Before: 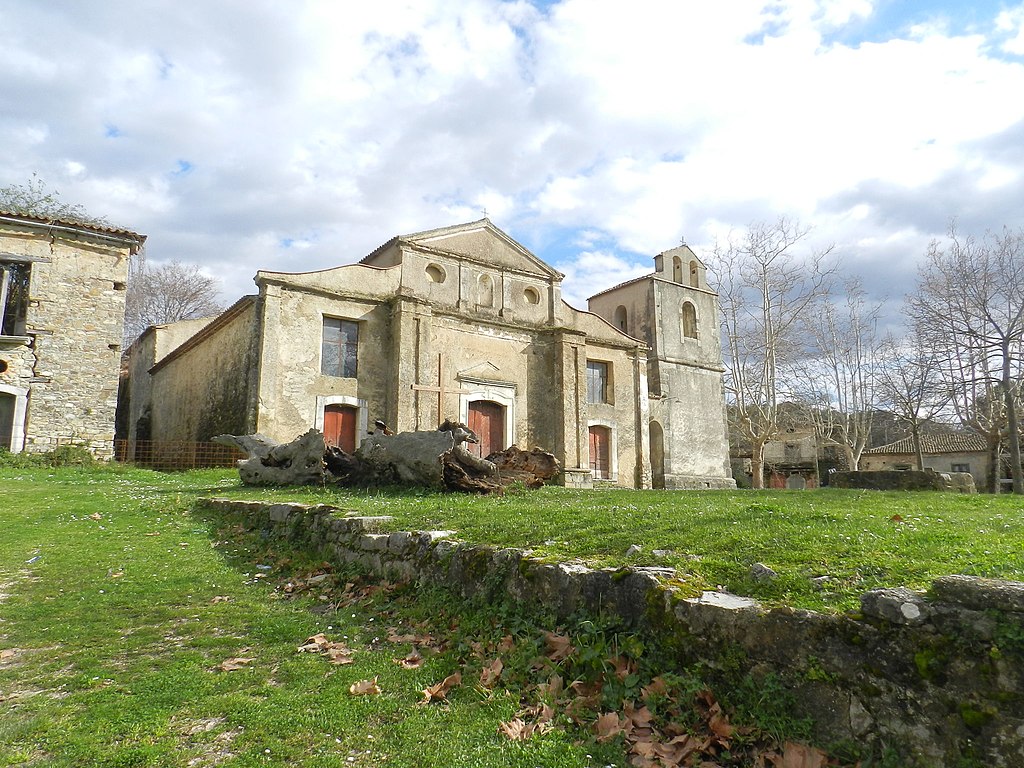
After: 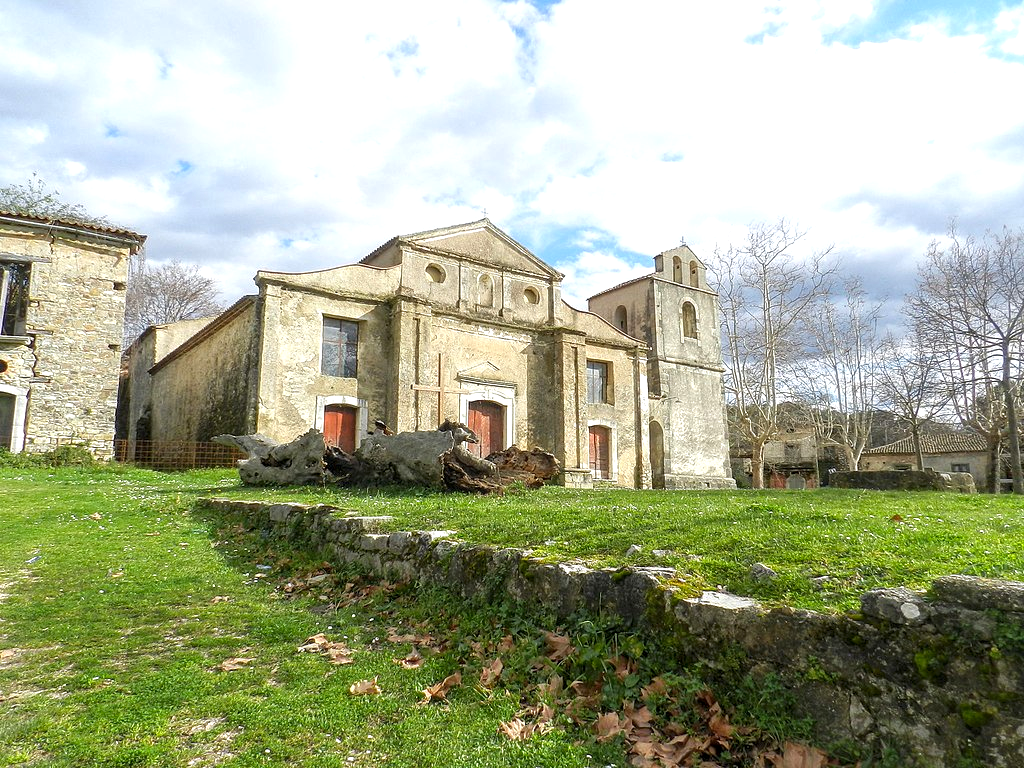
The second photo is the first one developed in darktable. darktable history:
local contrast: detail 130%
exposure: exposure 0.291 EV, compensate exposure bias true, compensate highlight preservation false
contrast brightness saturation: saturation 0.121
